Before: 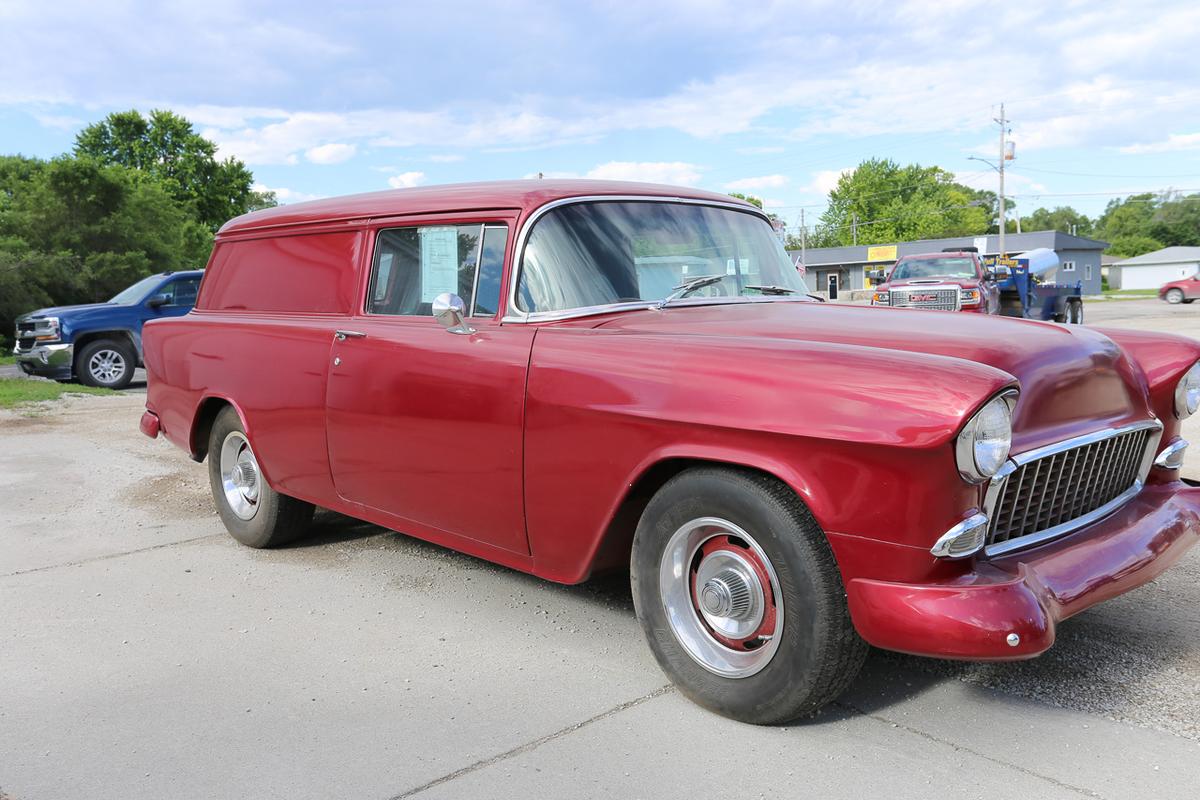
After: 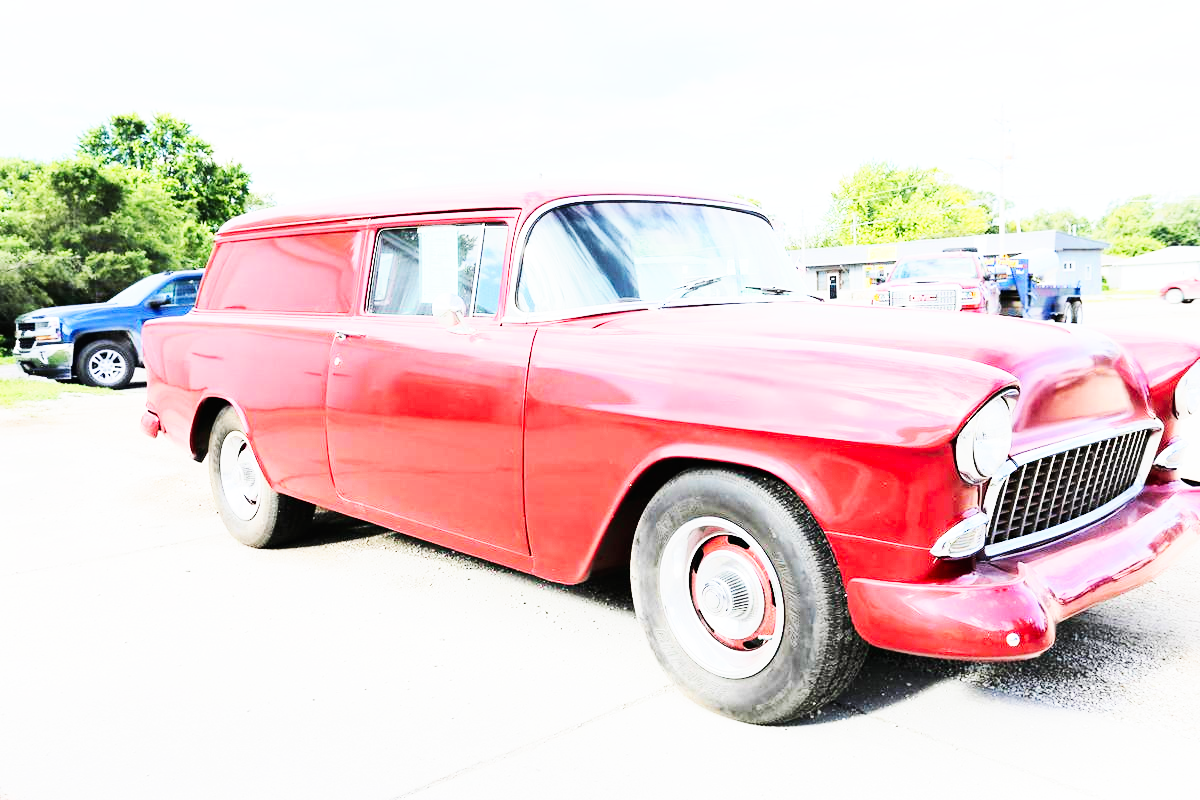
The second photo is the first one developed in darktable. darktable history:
base curve: curves: ch0 [(0, 0) (0.007, 0.004) (0.027, 0.03) (0.046, 0.07) (0.207, 0.54) (0.442, 0.872) (0.673, 0.972) (1, 1)], preserve colors none
tone equalizer: -7 EV 0.141 EV, -6 EV 0.575 EV, -5 EV 1.17 EV, -4 EV 1.35 EV, -3 EV 1.13 EV, -2 EV 0.6 EV, -1 EV 0.151 EV, edges refinement/feathering 500, mask exposure compensation -1.57 EV, preserve details no
